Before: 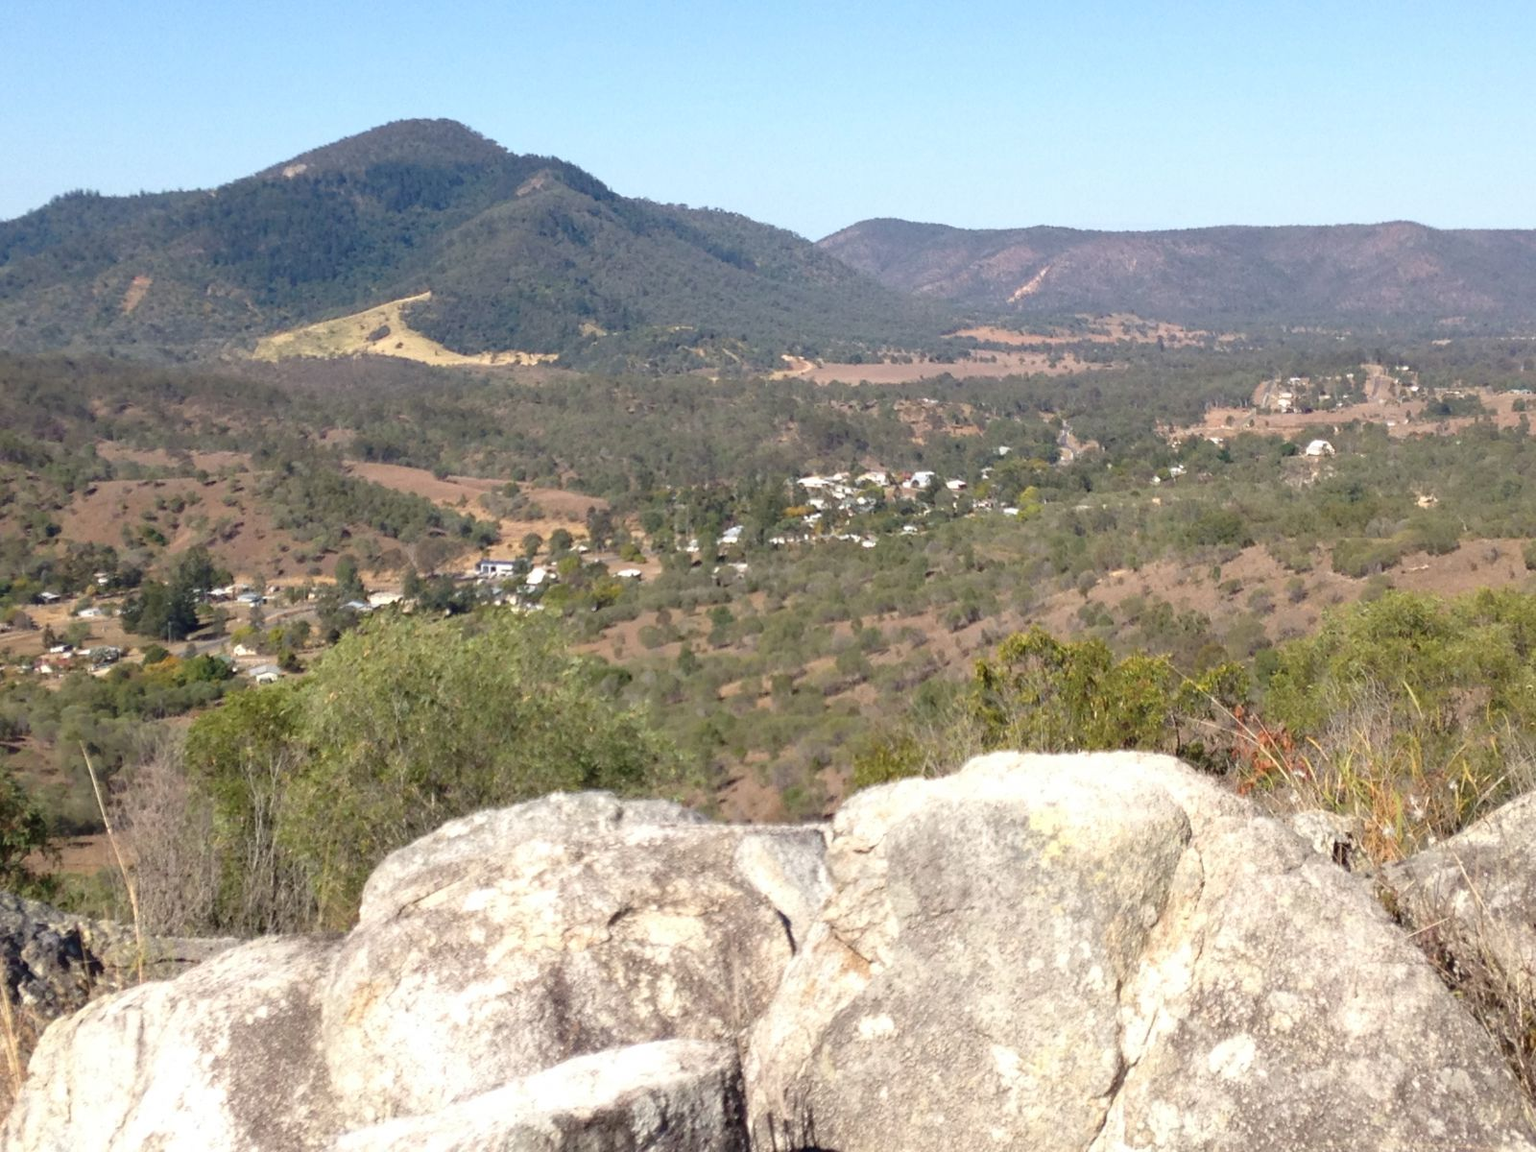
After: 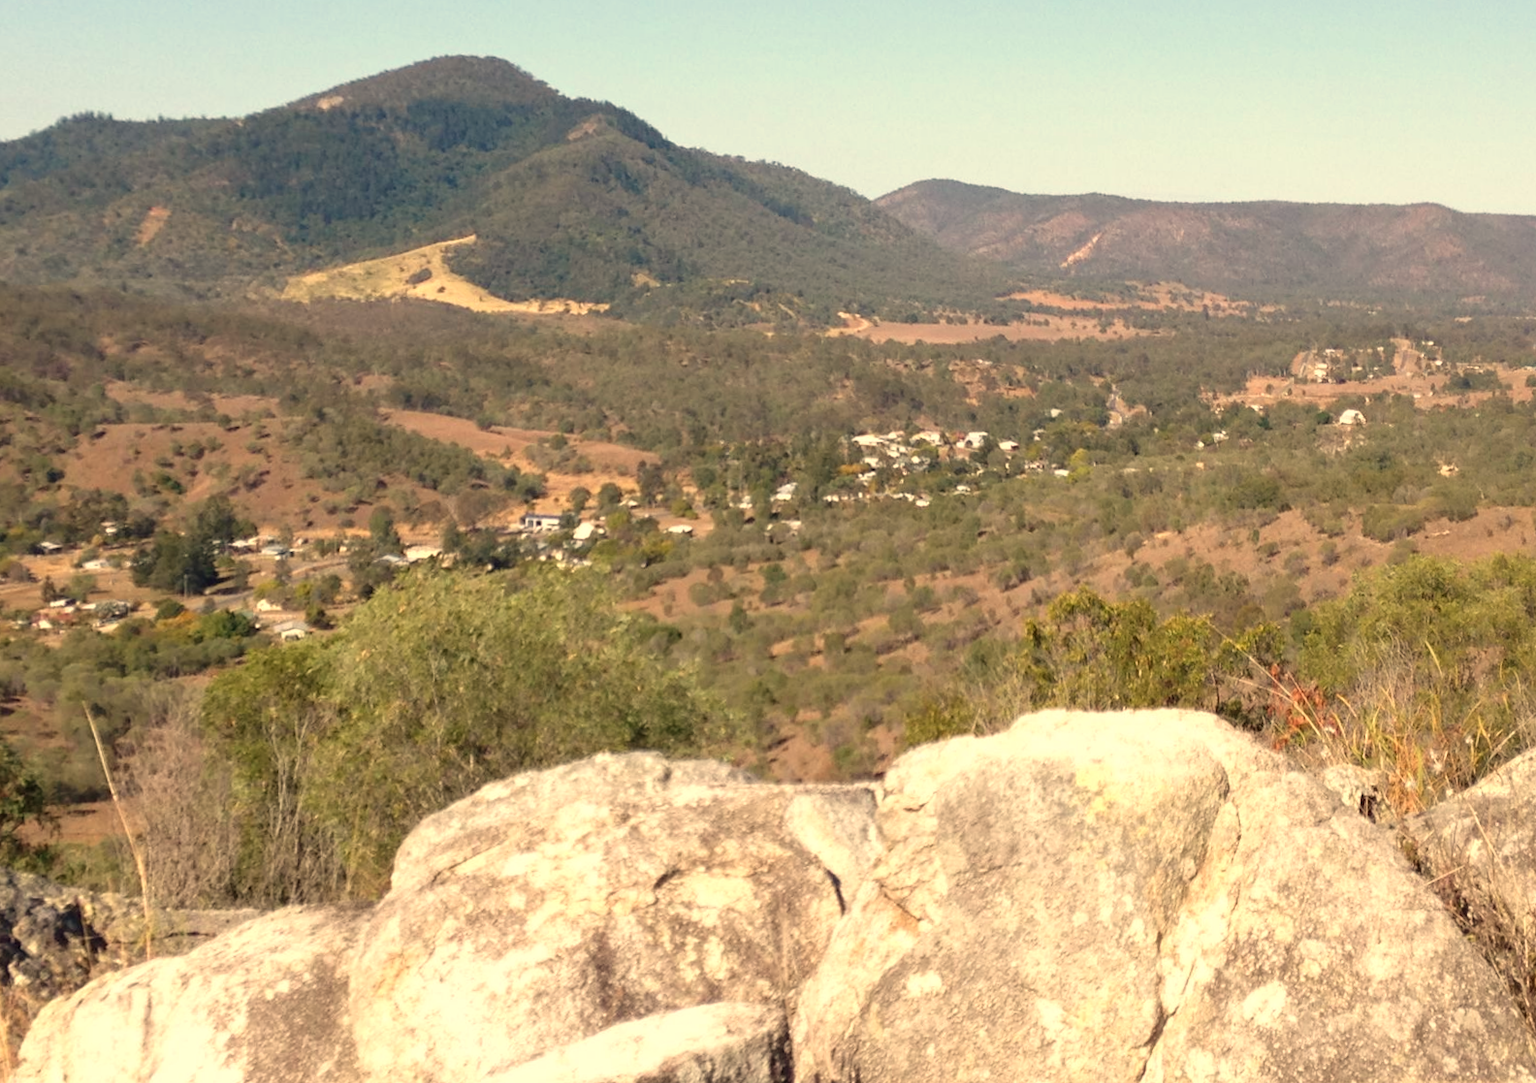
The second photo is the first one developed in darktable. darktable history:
tone equalizer: on, module defaults
rotate and perspective: rotation 0.679°, lens shift (horizontal) 0.136, crop left 0.009, crop right 0.991, crop top 0.078, crop bottom 0.95
white balance: red 1.123, blue 0.83
